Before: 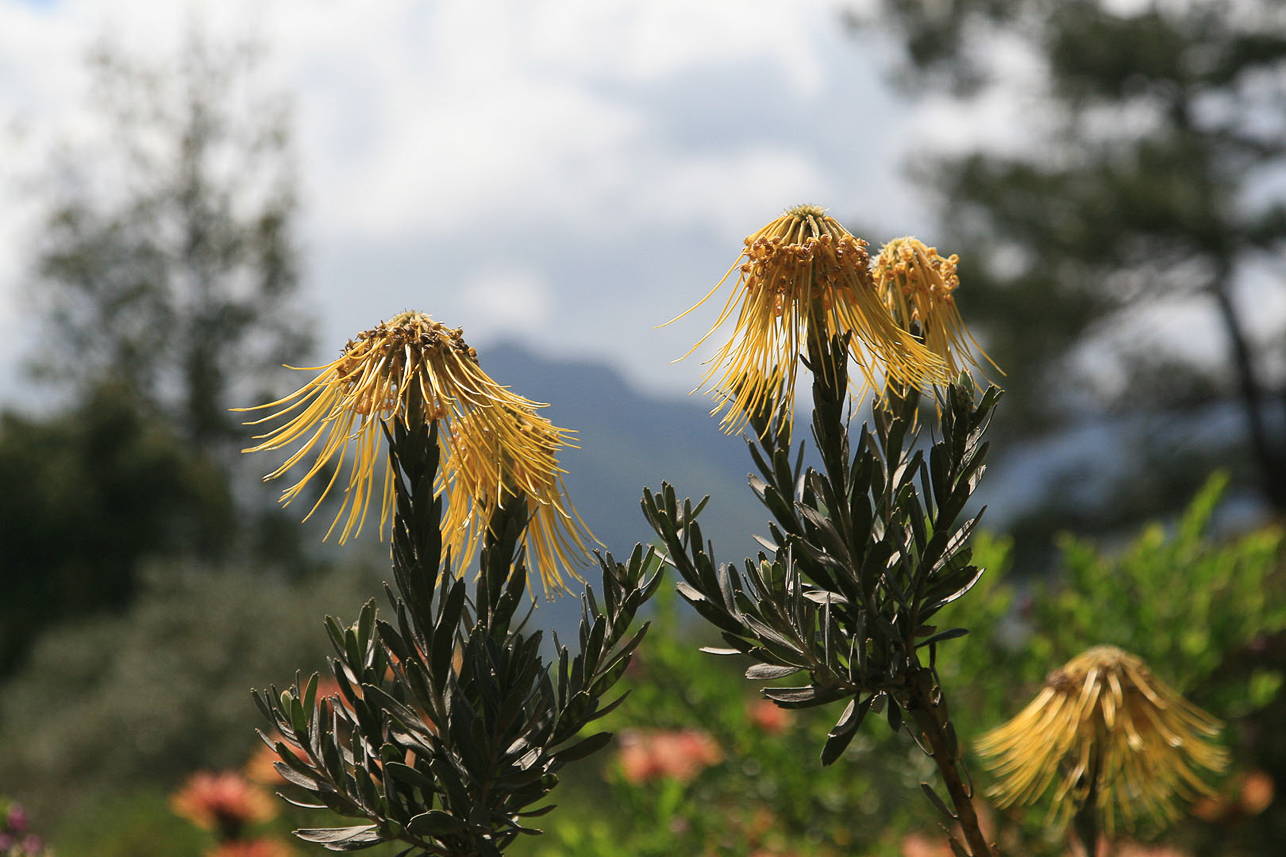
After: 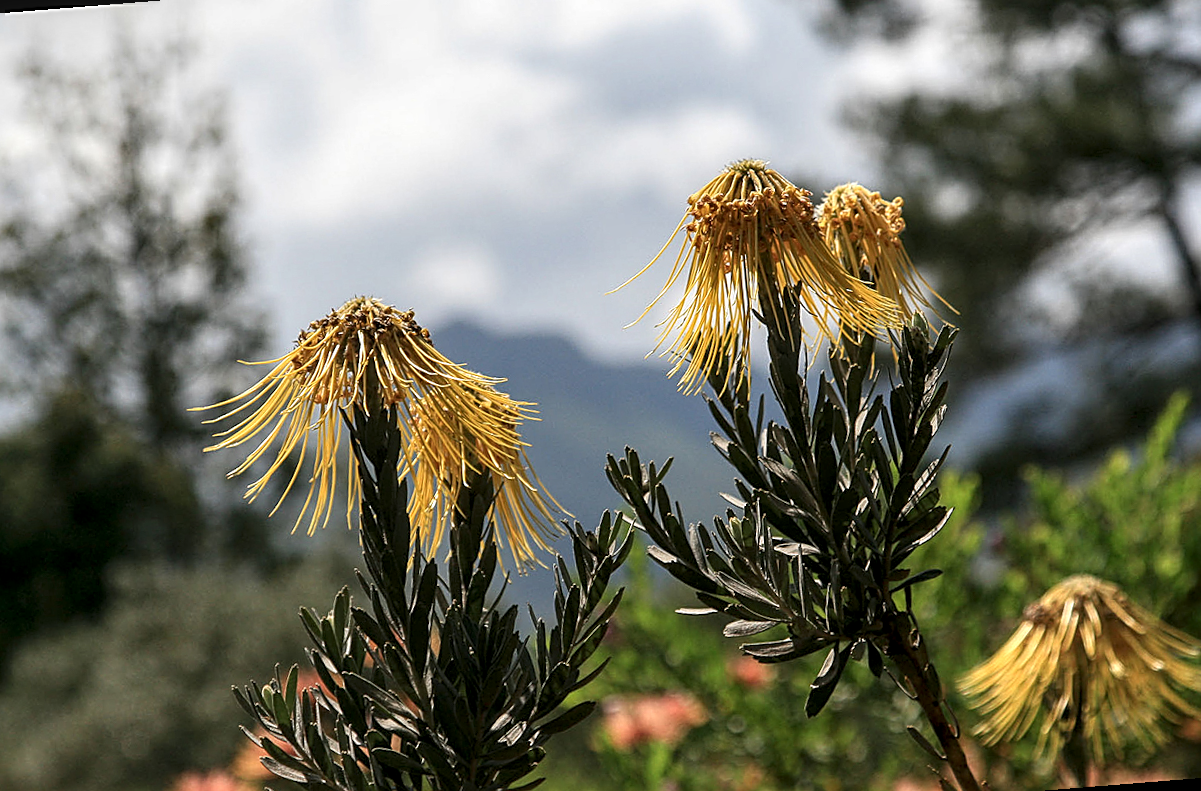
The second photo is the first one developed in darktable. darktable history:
sharpen: on, module defaults
local contrast: detail 150%
rotate and perspective: rotation -4.57°, crop left 0.054, crop right 0.944, crop top 0.087, crop bottom 0.914
